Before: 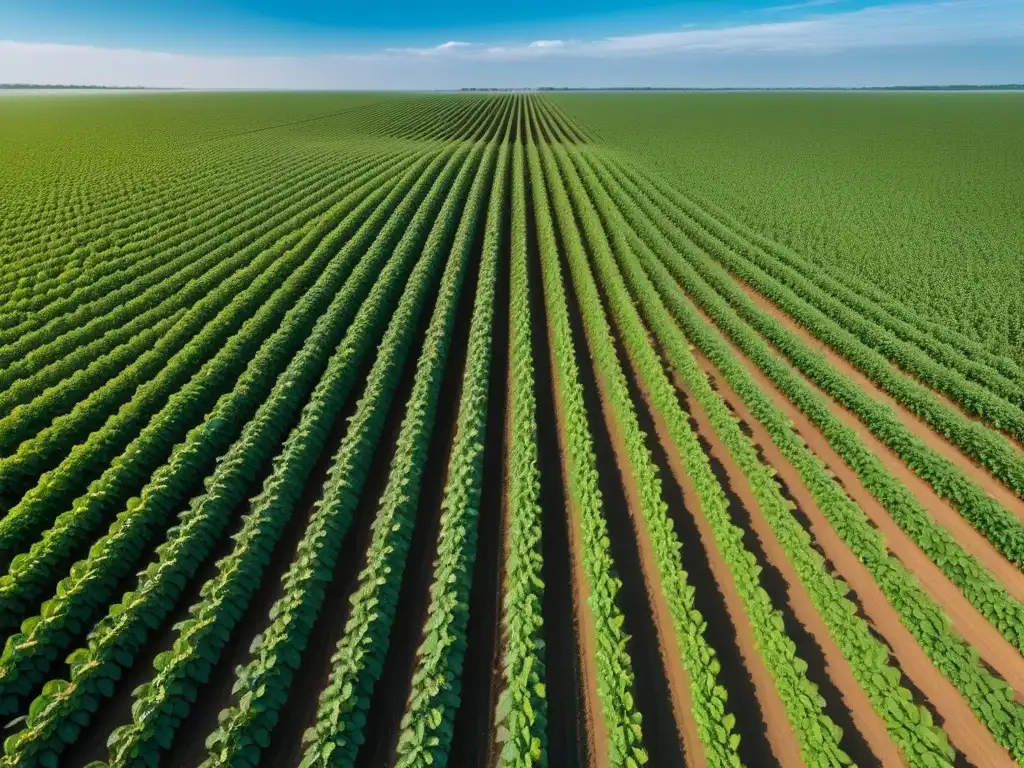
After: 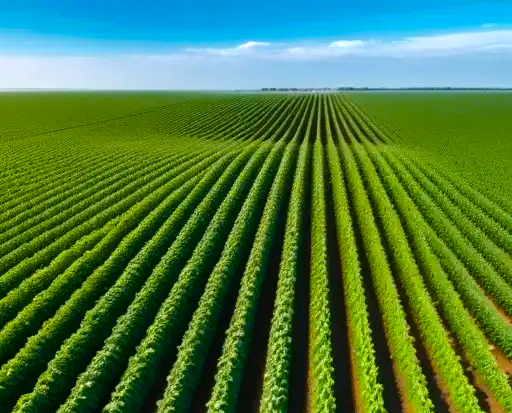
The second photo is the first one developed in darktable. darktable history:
crop: left 19.57%, right 30.348%, bottom 46.202%
exposure: compensate highlight preservation false
color balance rgb: shadows lift › chroma 2.029%, shadows lift › hue 247.65°, linear chroma grading › global chroma 22.975%, perceptual saturation grading › global saturation 20%, perceptual saturation grading › highlights -25.657%, perceptual saturation grading › shadows 24.707%, perceptual brilliance grading › global brilliance 14.583%, perceptual brilliance grading › shadows -34.202%
